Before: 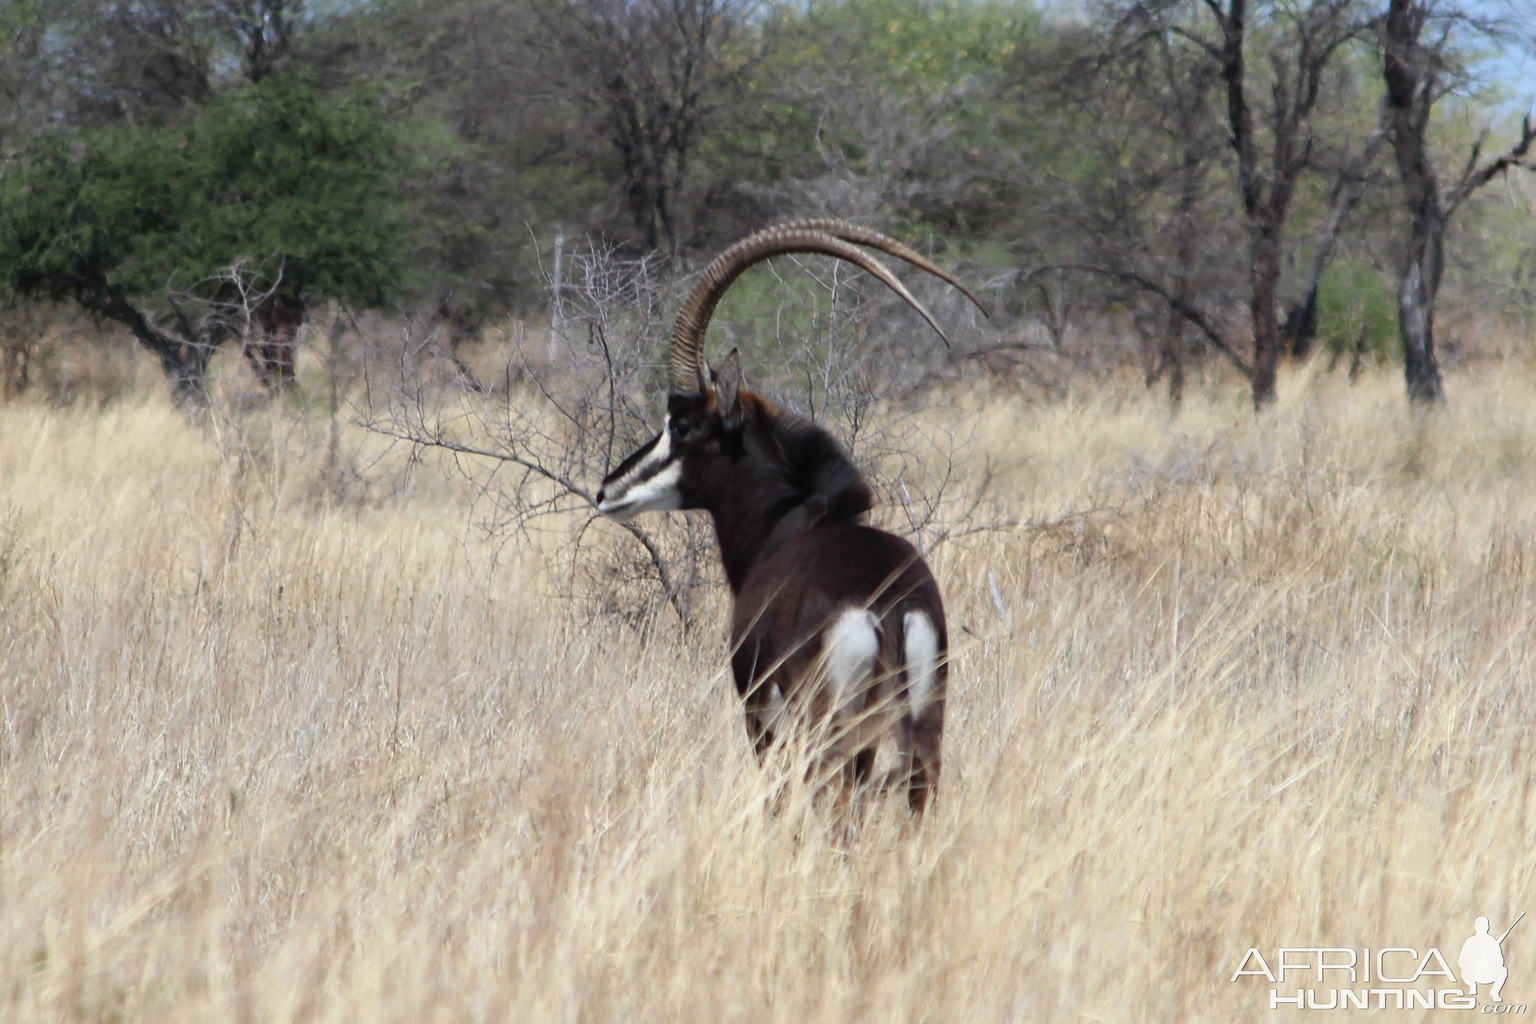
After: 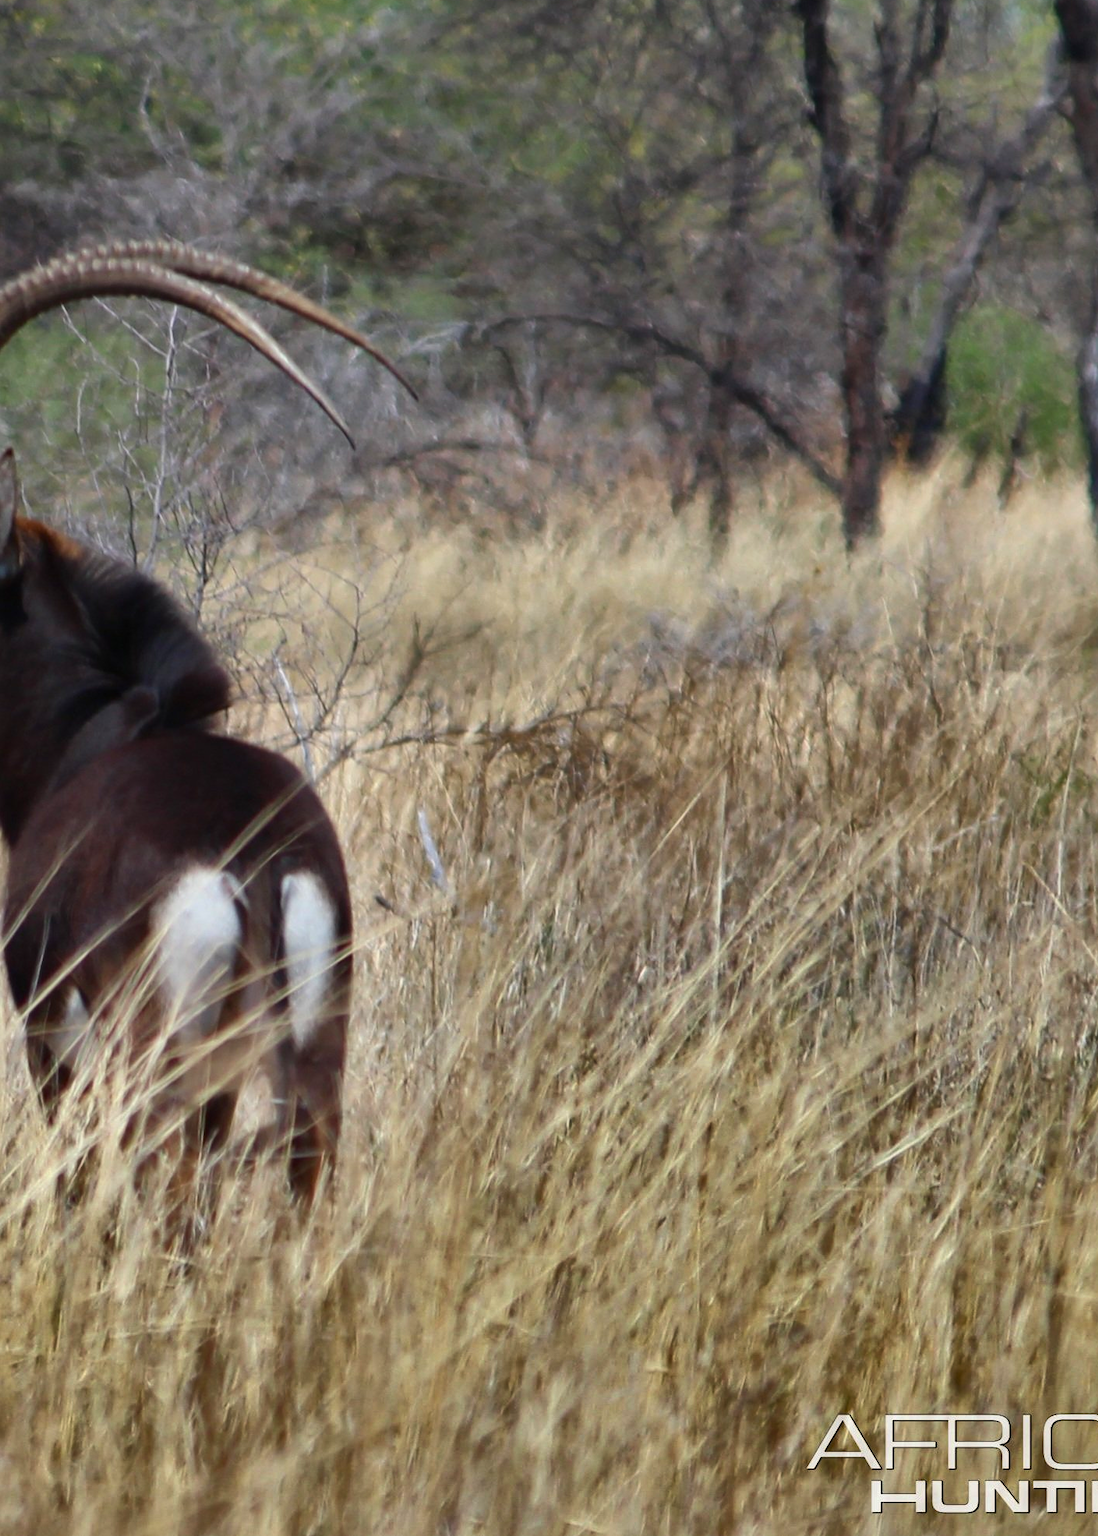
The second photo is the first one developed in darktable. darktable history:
contrast brightness saturation: contrast 0.093, saturation 0.271
shadows and highlights: shadows 20.93, highlights -82.2, soften with gaussian
crop: left 47.465%, top 6.781%, right 8.085%
